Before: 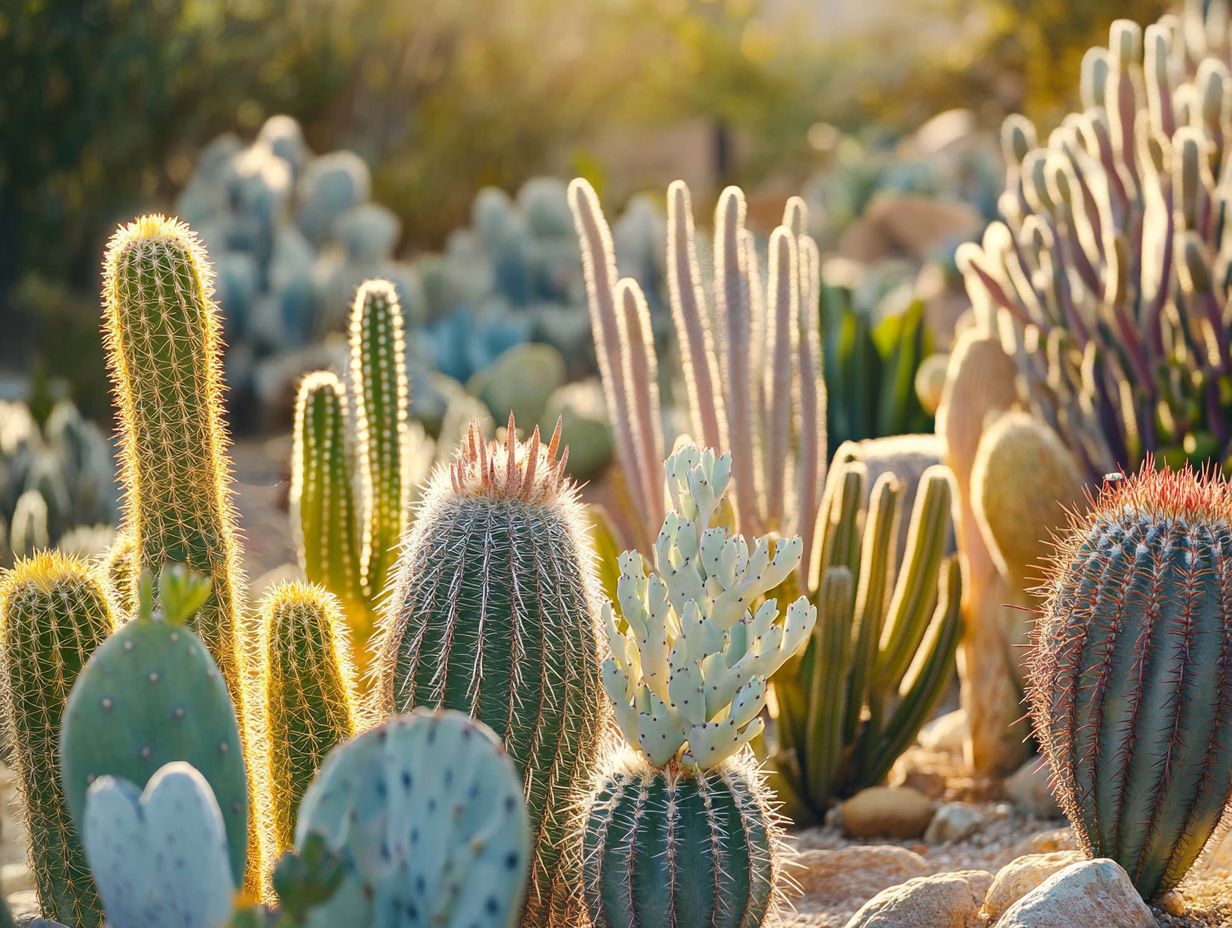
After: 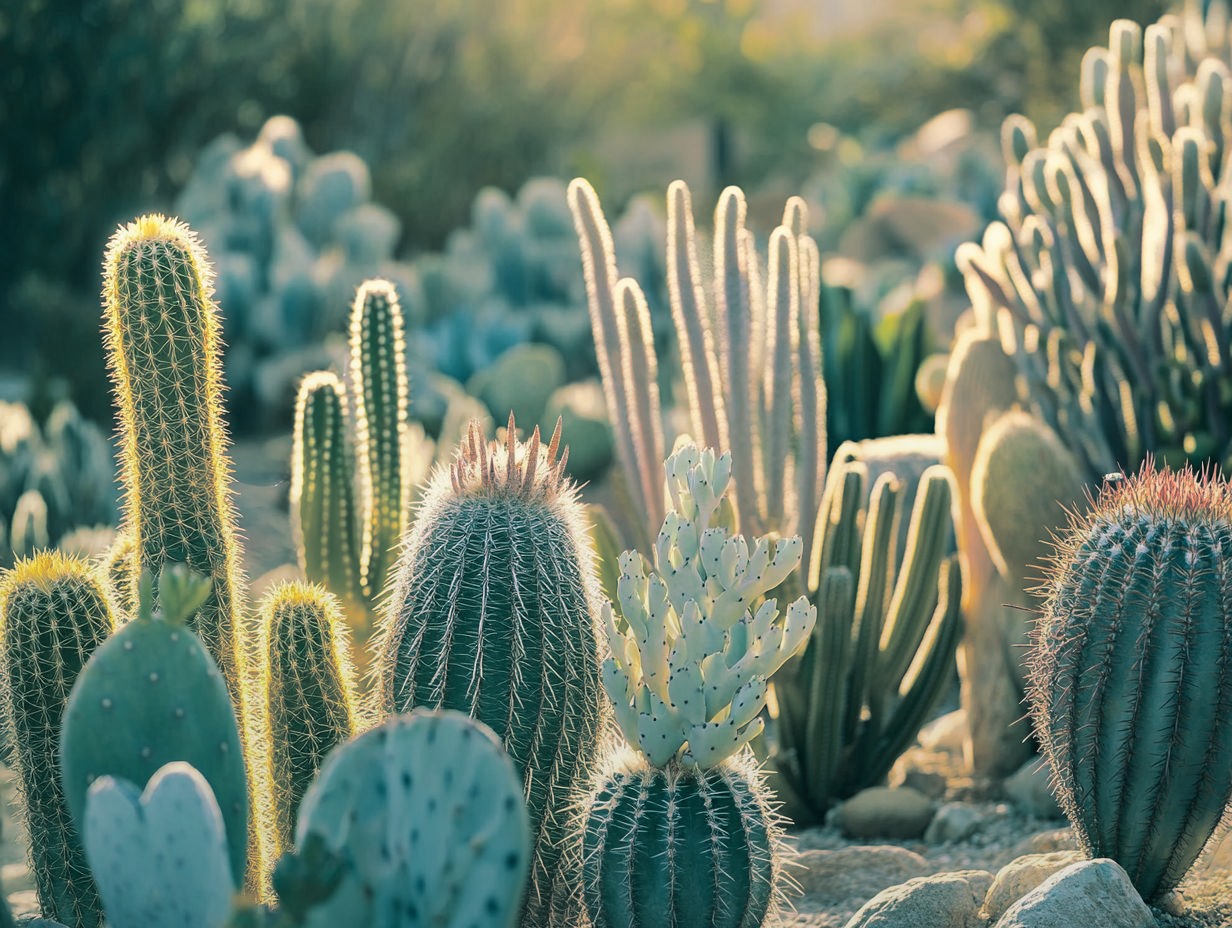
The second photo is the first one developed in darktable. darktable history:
split-toning: shadows › hue 186.43°, highlights › hue 49.29°, compress 30.29%
graduated density: rotation -180°, offset 27.42
